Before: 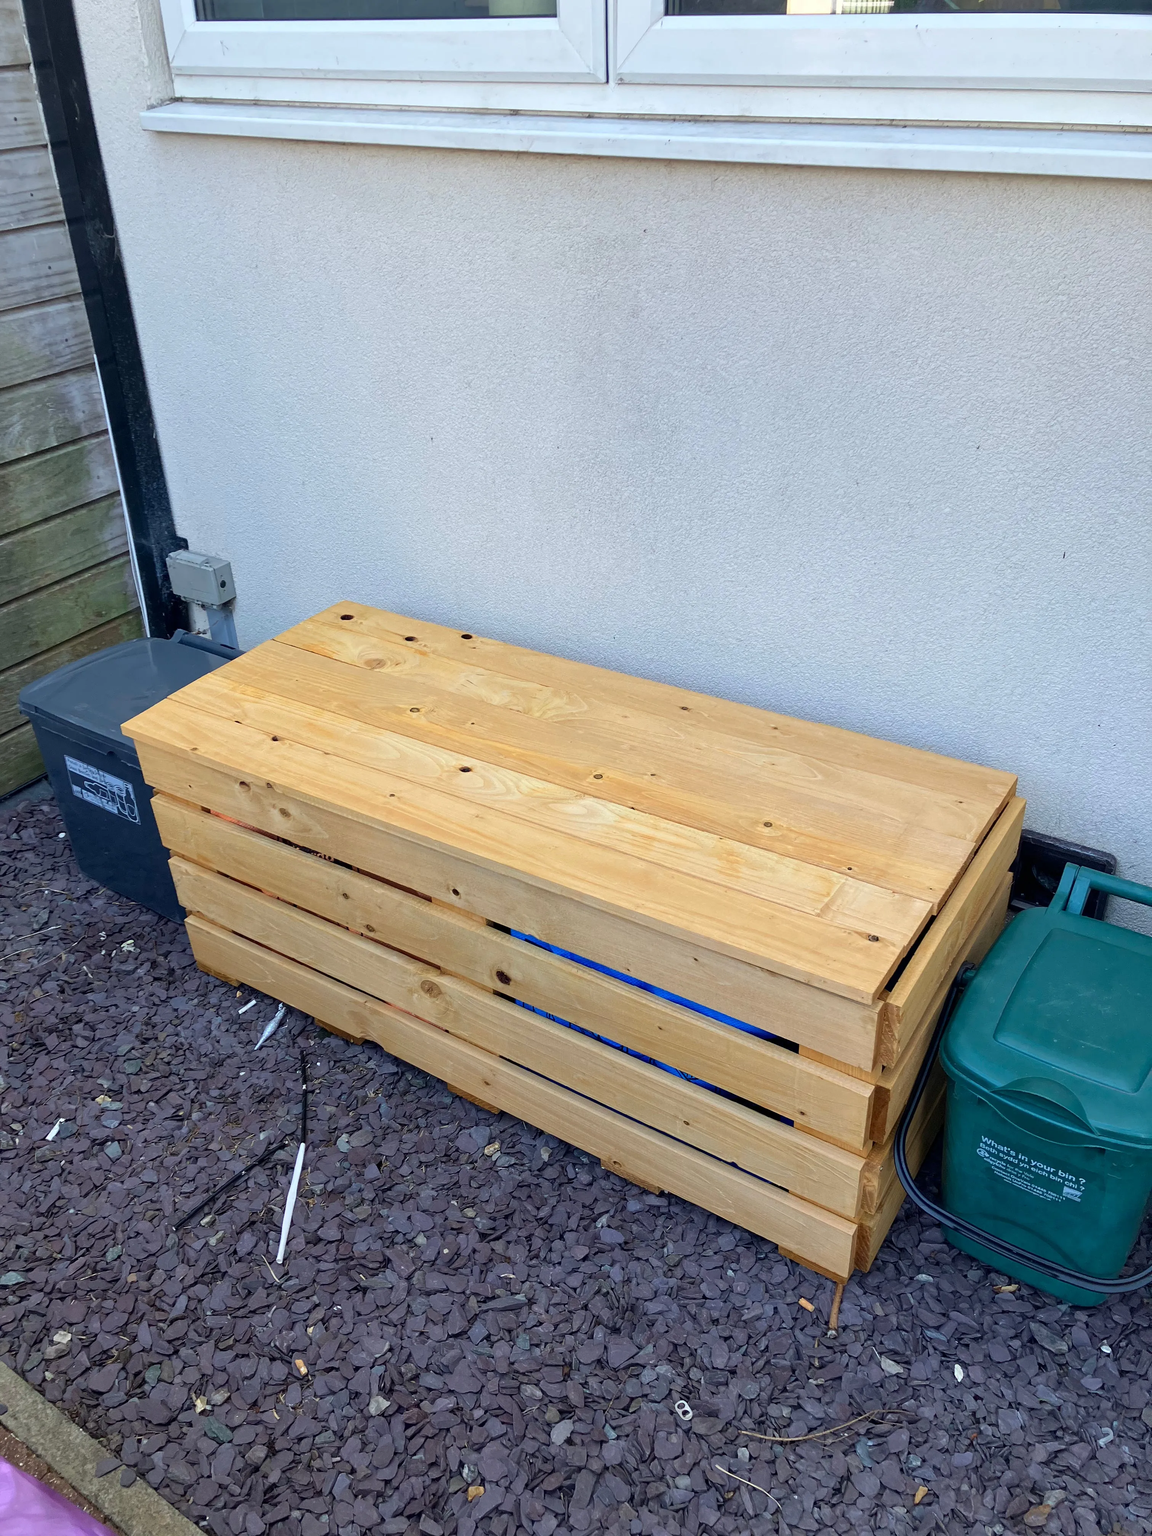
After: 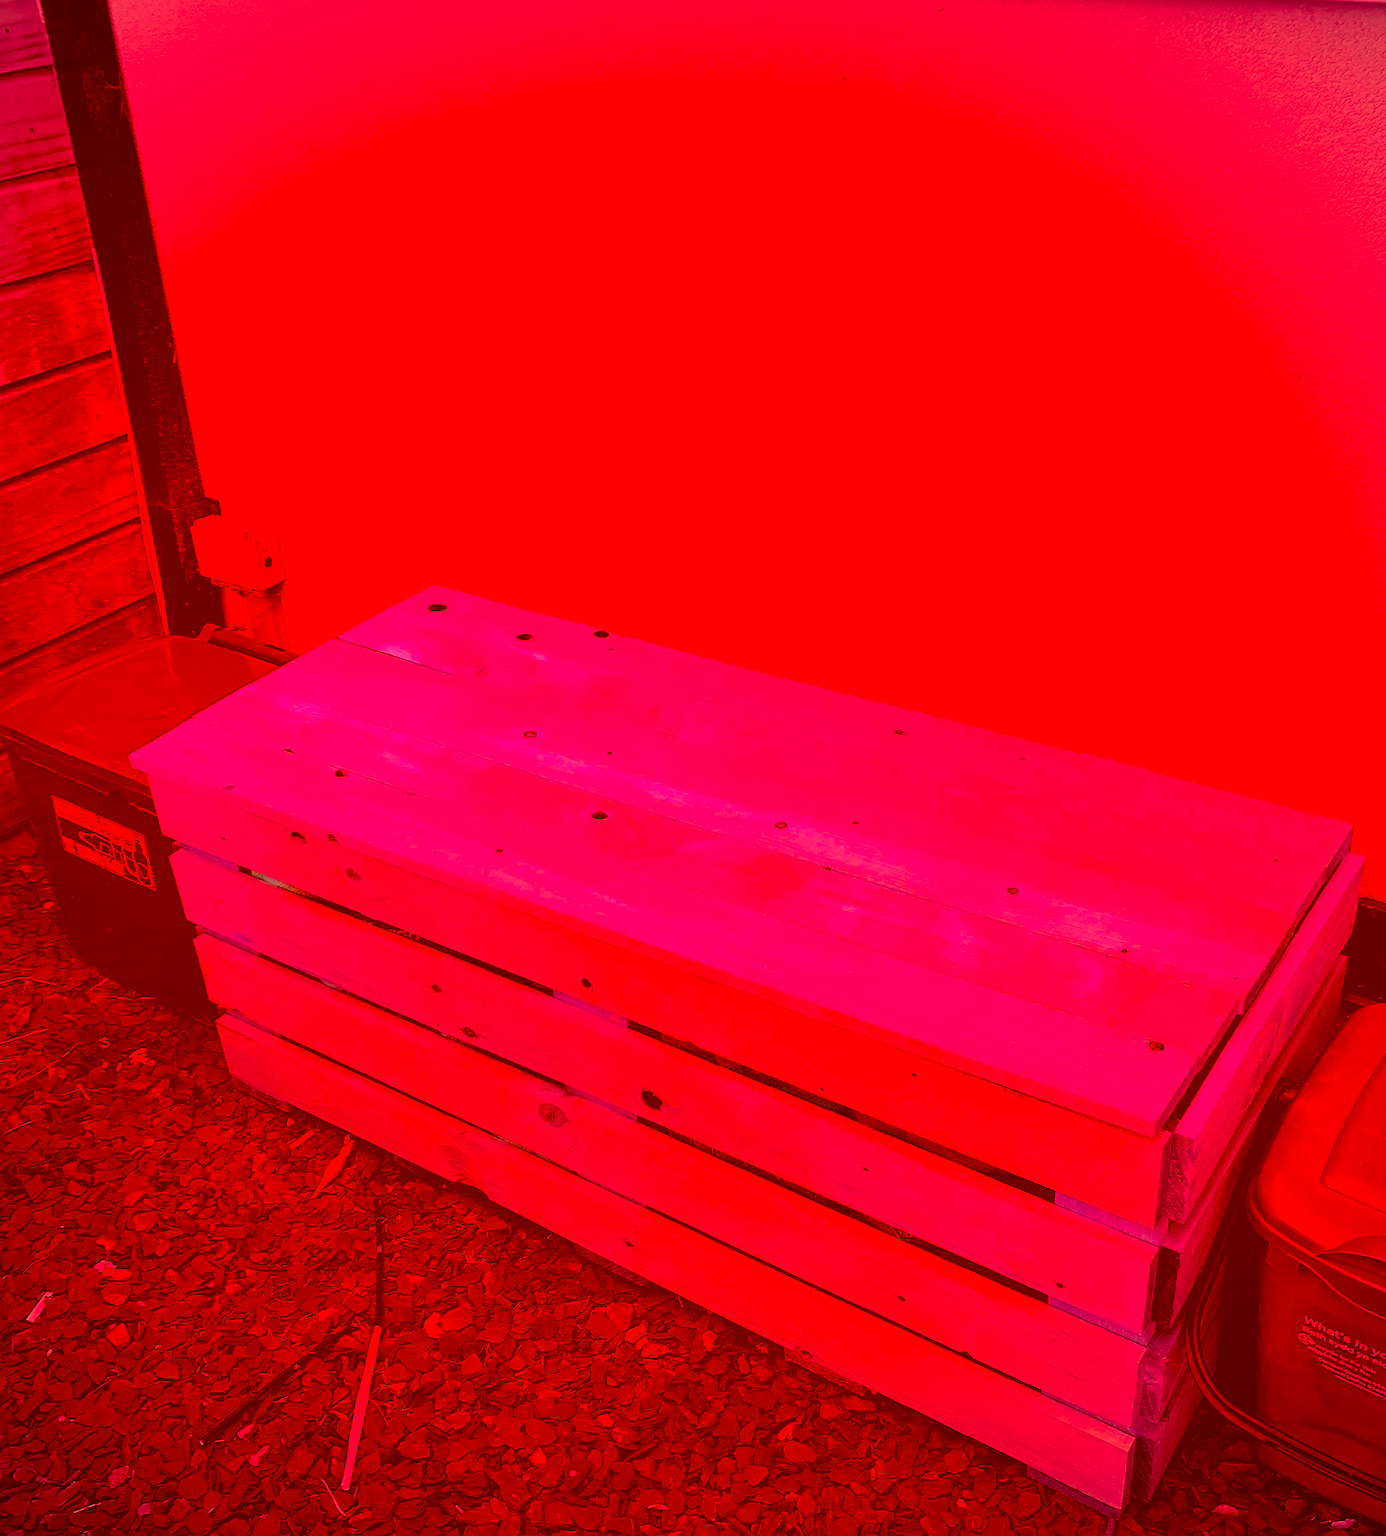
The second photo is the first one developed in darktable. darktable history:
tone equalizer: mask exposure compensation -0.497 EV
sharpen: on, module defaults
vignetting: fall-off radius 63.93%
crop and rotate: left 2.315%, top 11.238%, right 9.564%, bottom 15.525%
exposure: black level correction 0.009, exposure -0.621 EV, compensate highlight preservation false
color correction: highlights a* -39.59, highlights b* -39.86, shadows a* -39.92, shadows b* -39.55, saturation -2.96
filmic rgb: black relative exposure -7.65 EV, white relative exposure 4.56 EV, hardness 3.61, contrast in shadows safe
